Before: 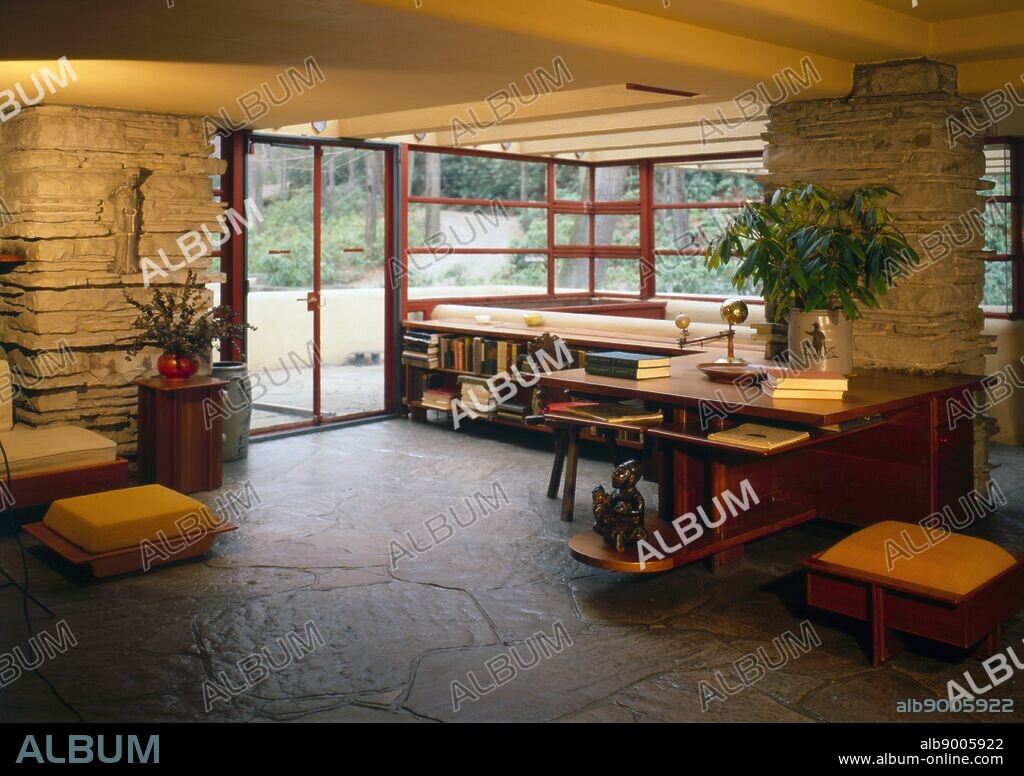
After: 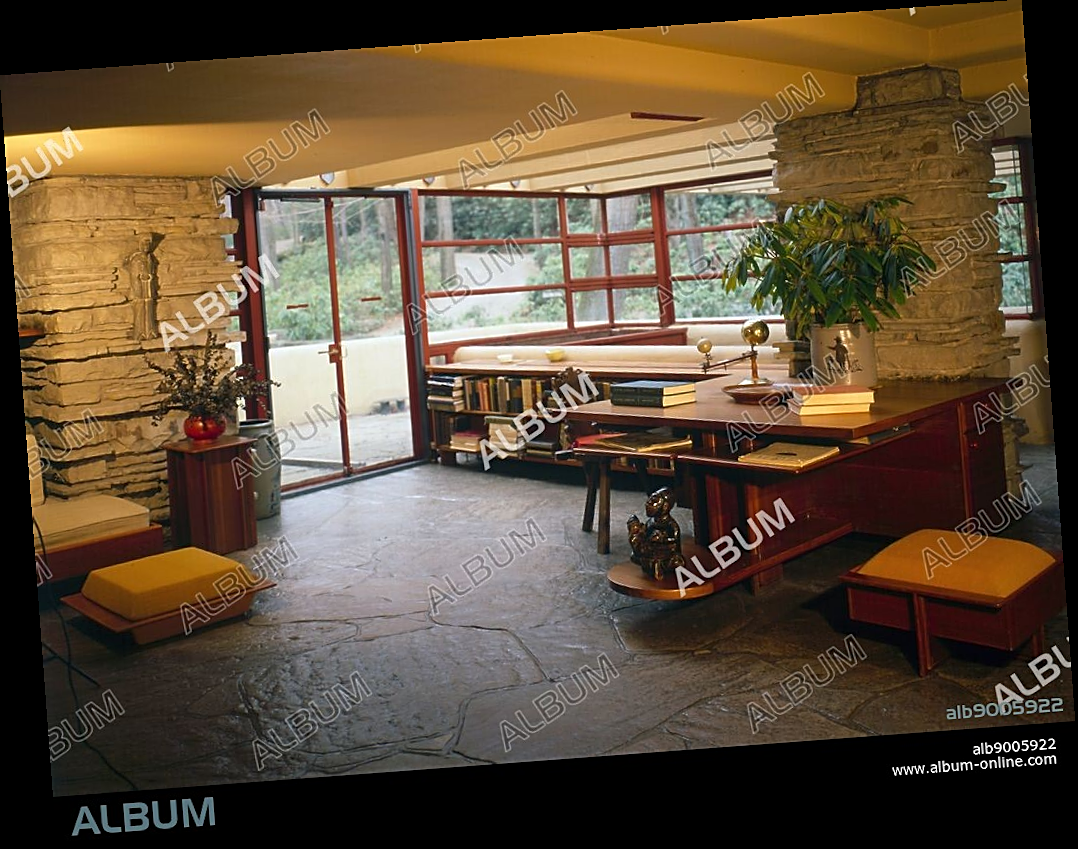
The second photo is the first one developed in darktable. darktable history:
rotate and perspective: rotation -4.25°, automatic cropping off
sharpen: on, module defaults
